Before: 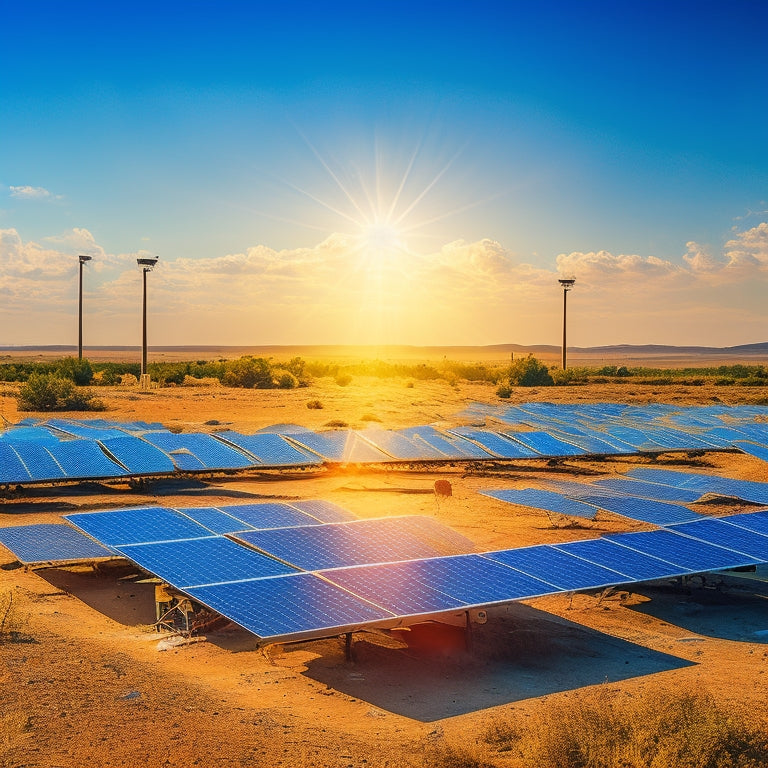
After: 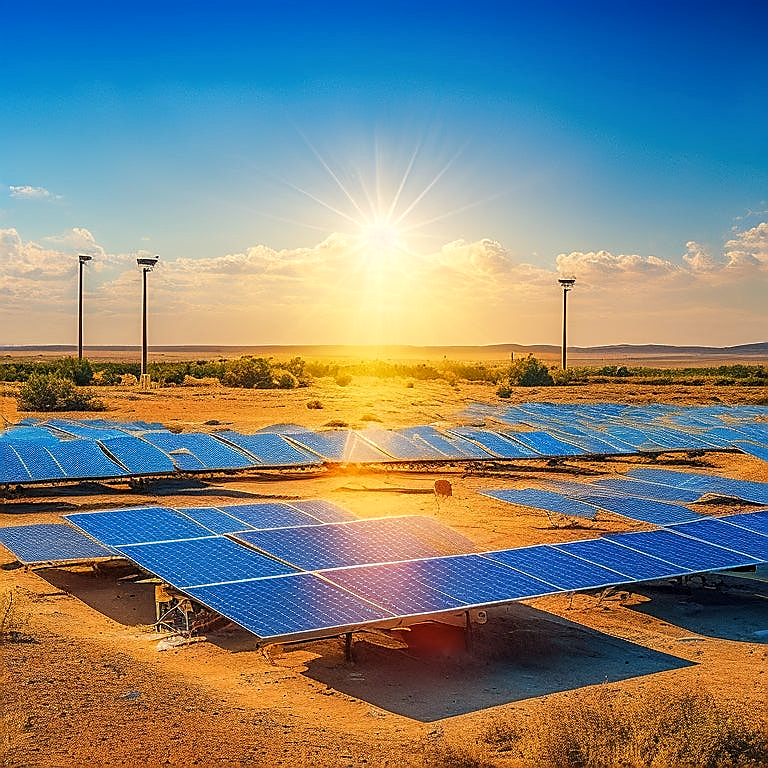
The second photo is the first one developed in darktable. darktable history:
local contrast: on, module defaults
sharpen: radius 1.4, amount 1.25, threshold 0.7
